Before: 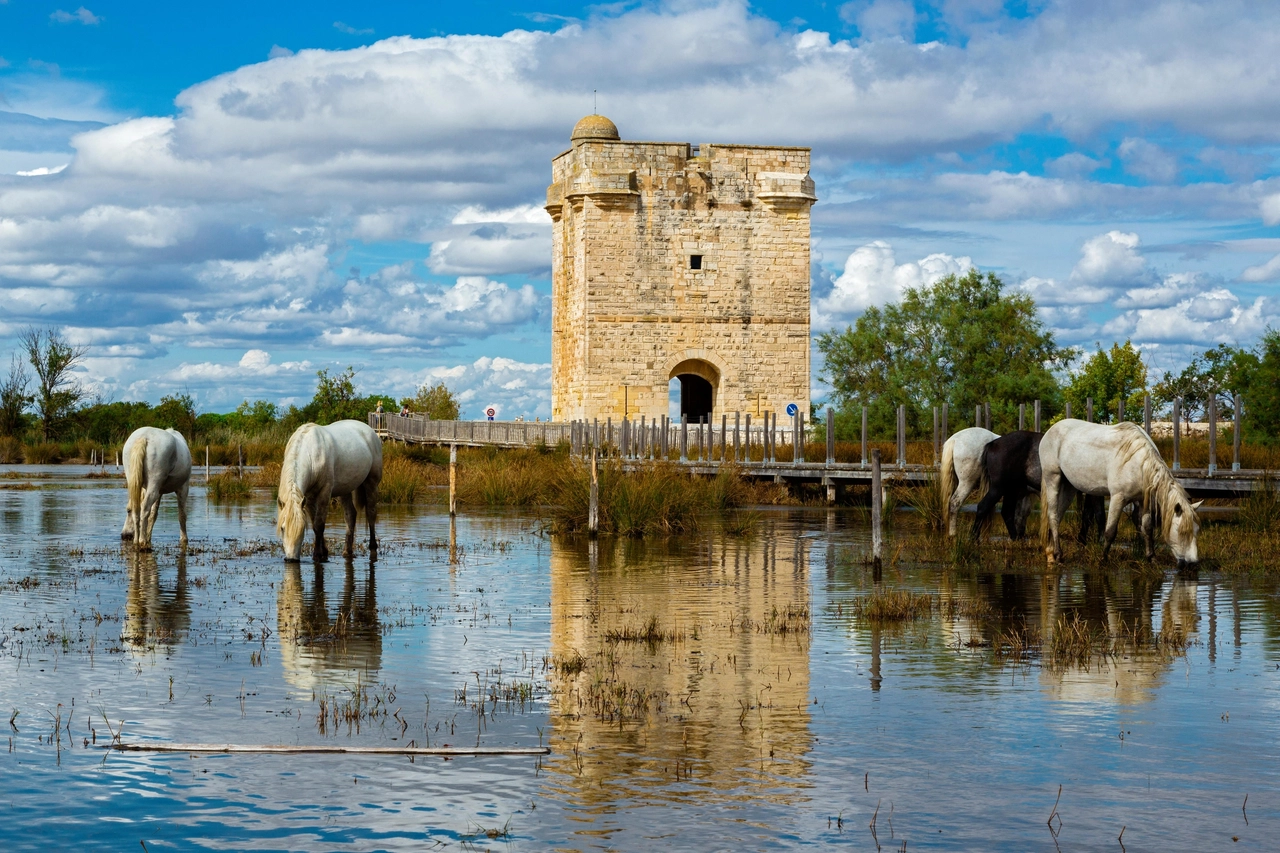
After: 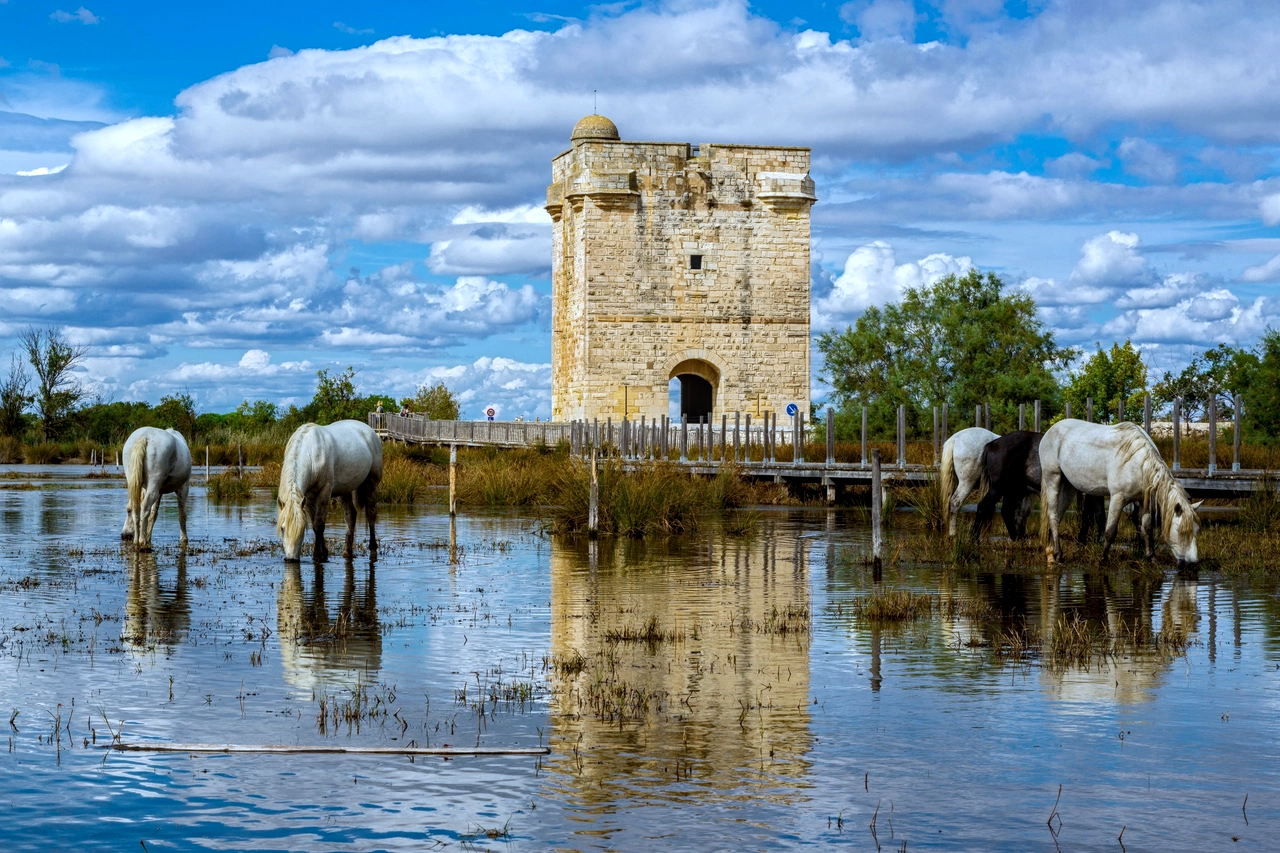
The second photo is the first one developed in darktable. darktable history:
local contrast: on, module defaults
white balance: red 0.931, blue 1.11
